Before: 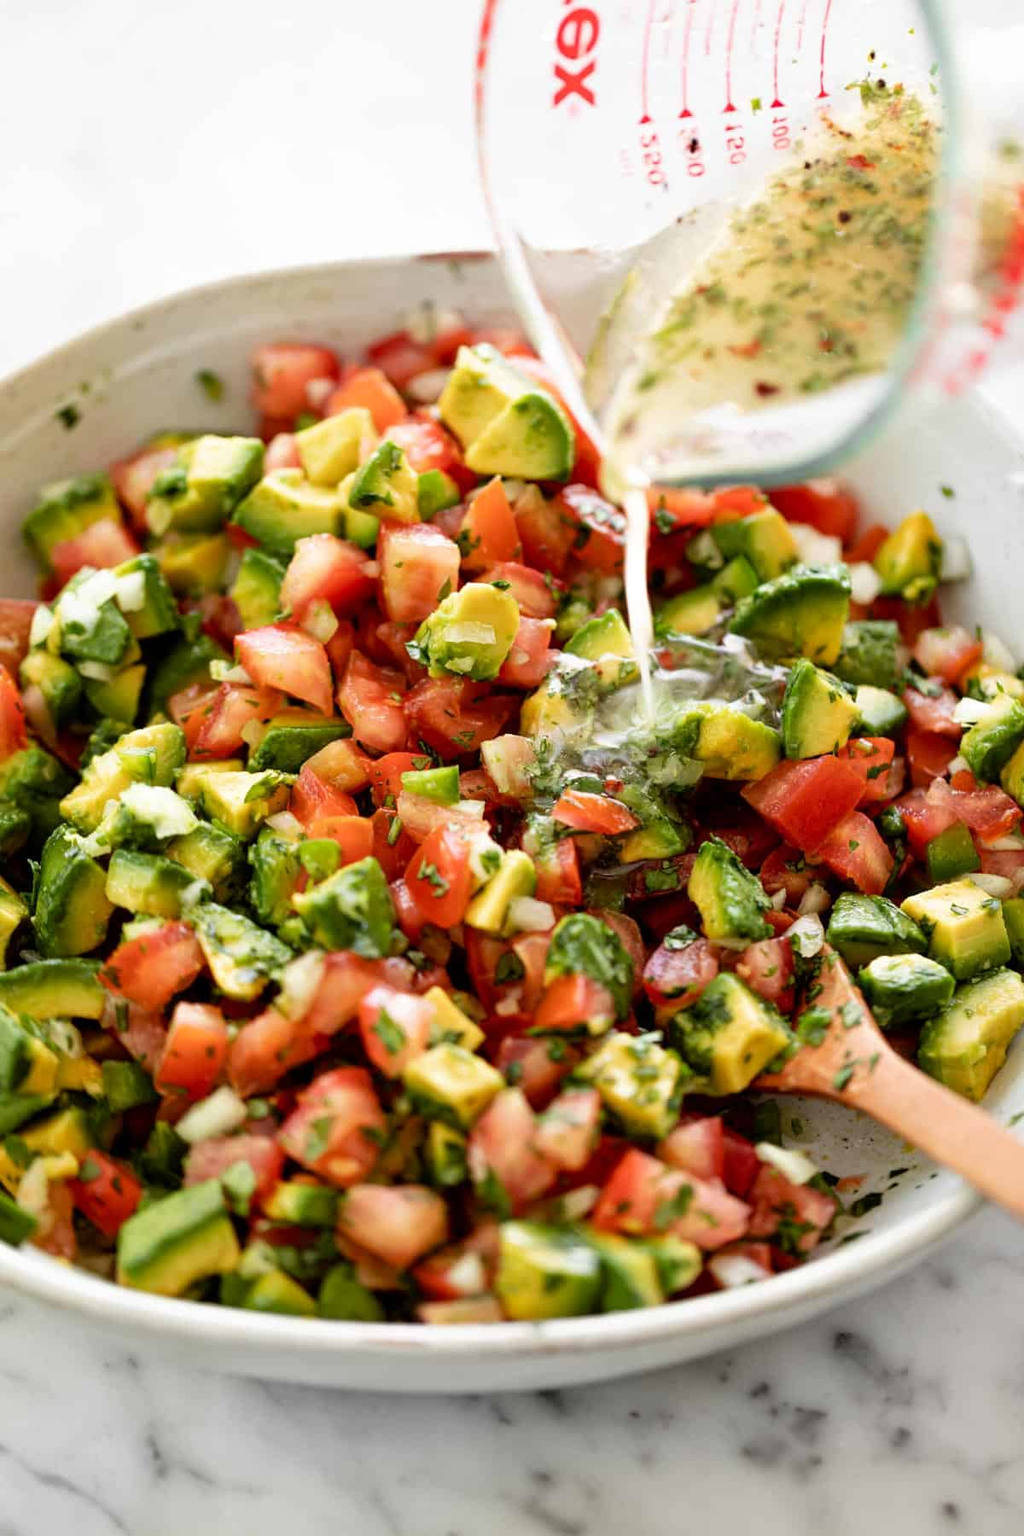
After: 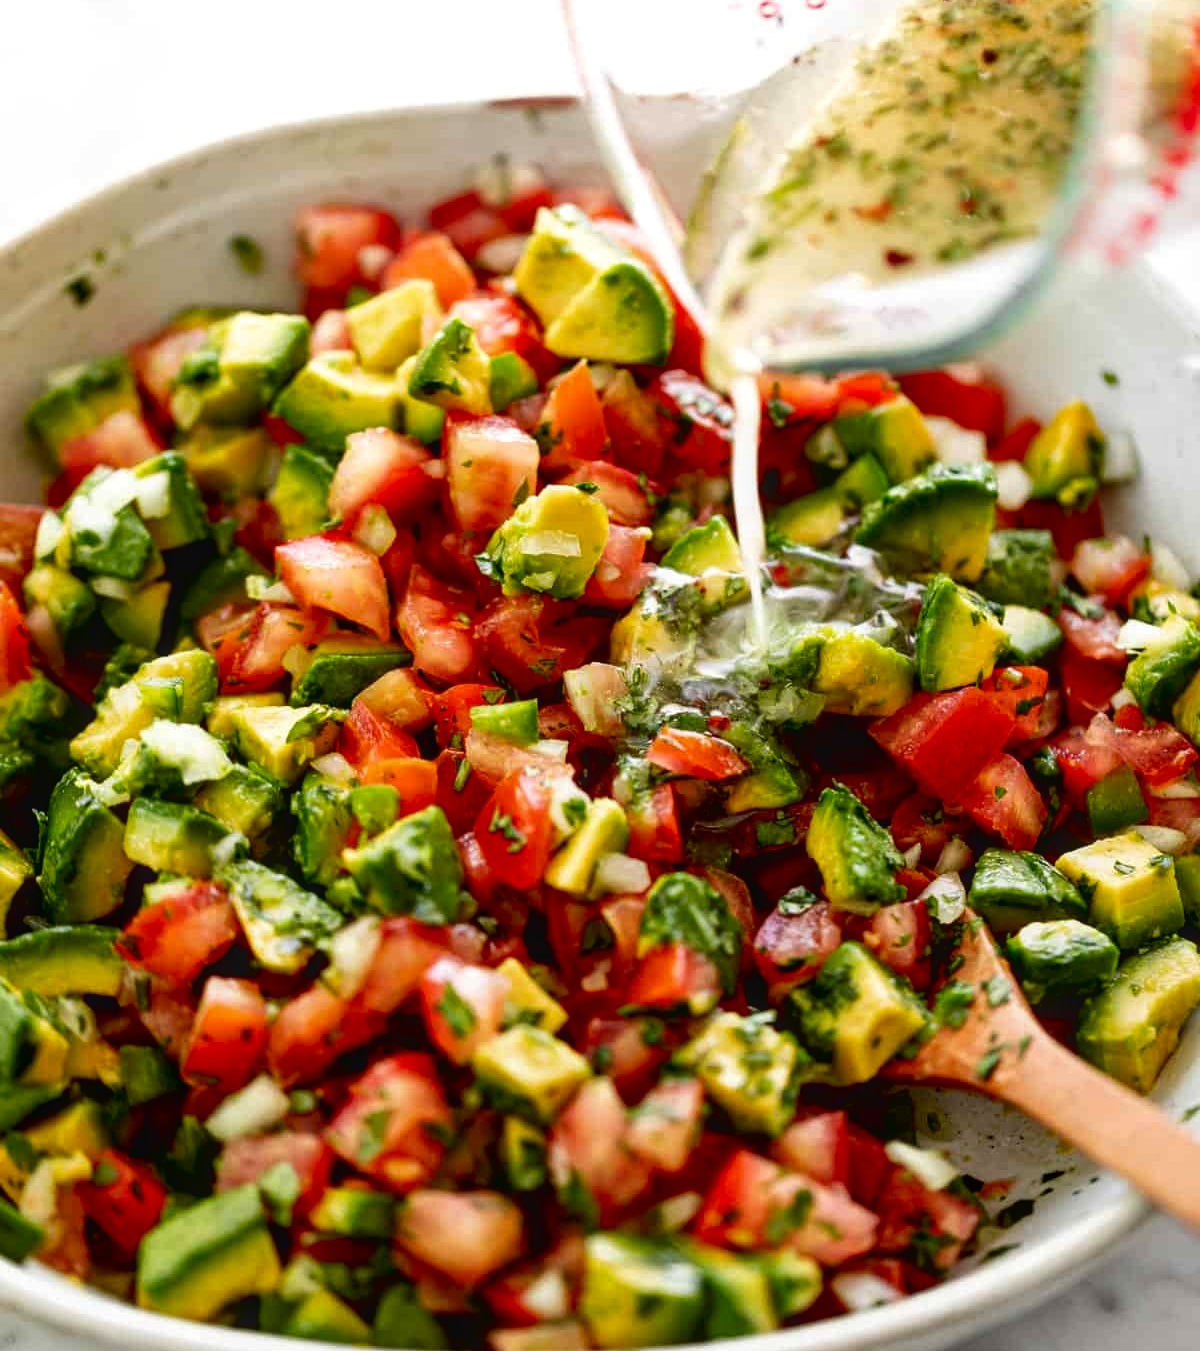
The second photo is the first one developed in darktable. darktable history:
crop: top 11.036%, bottom 13.908%
exposure: black level correction 0.009, exposure 0.113 EV, compensate exposure bias true, compensate highlight preservation false
local contrast: detail 110%
contrast brightness saturation: contrast 0.068, brightness -0.147, saturation 0.116
